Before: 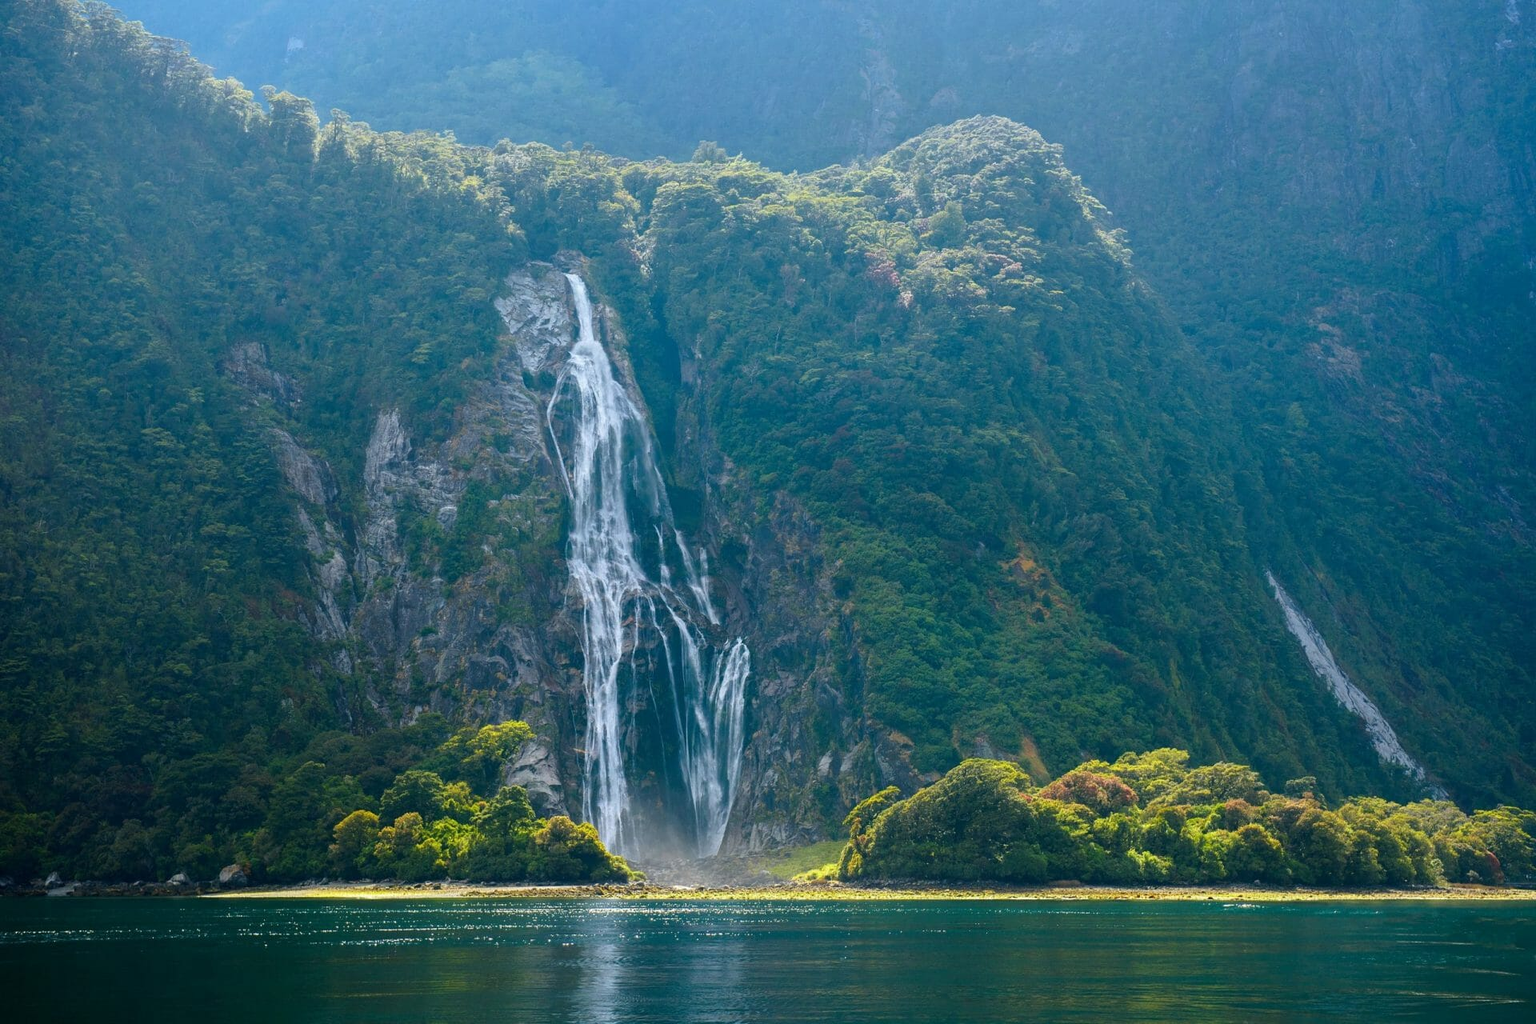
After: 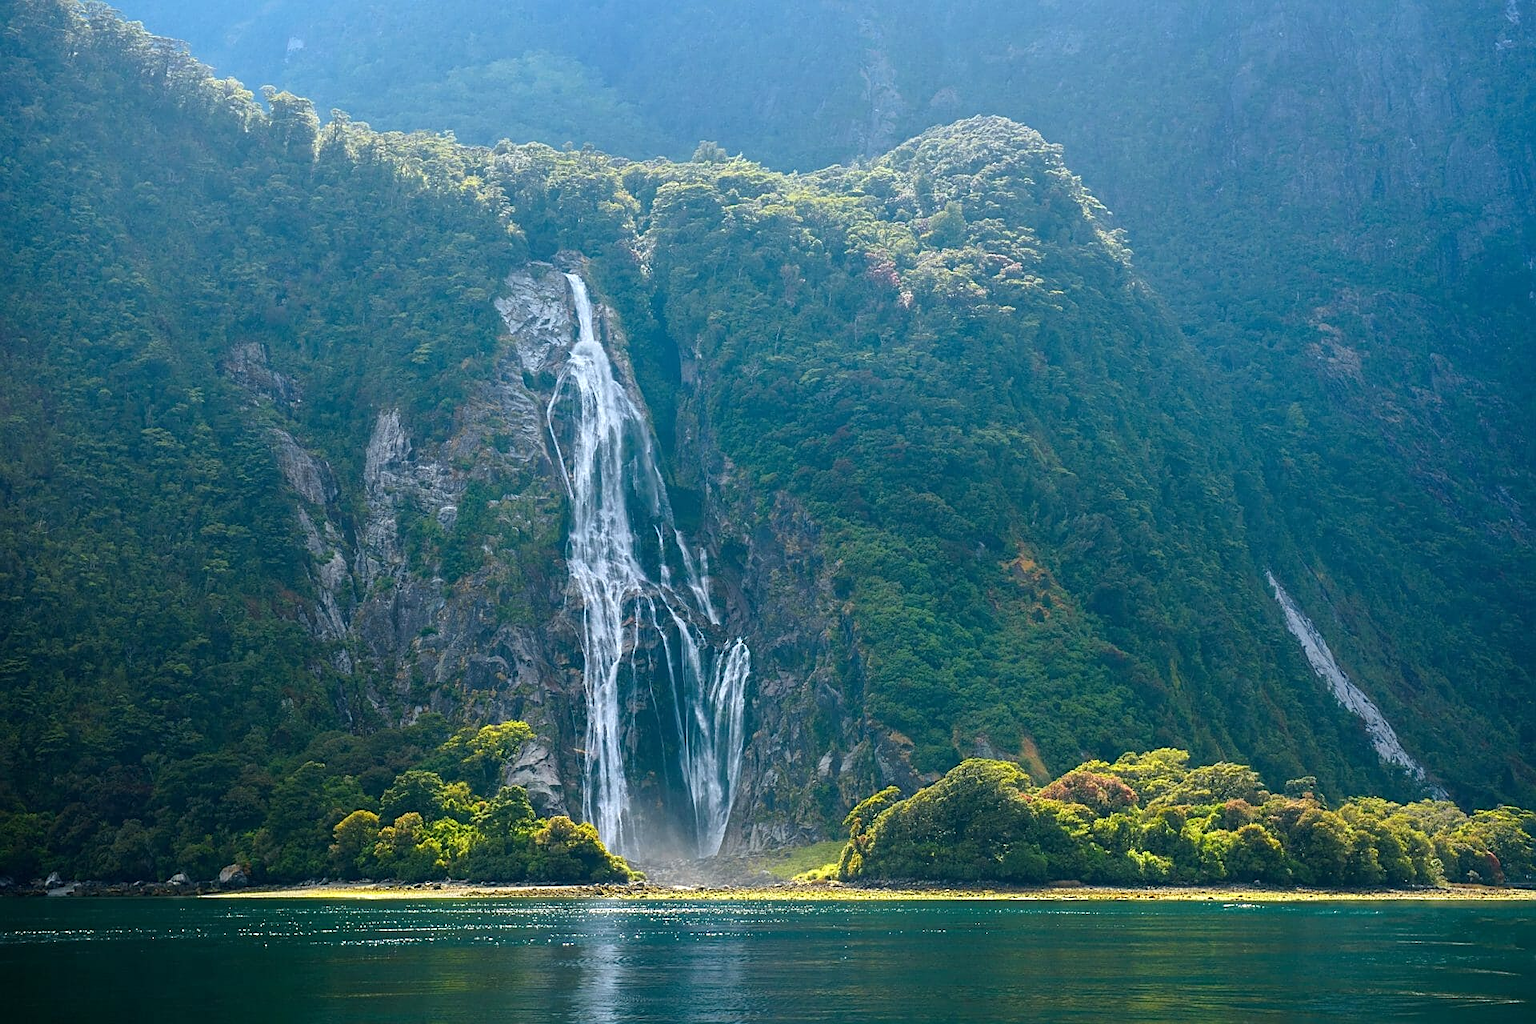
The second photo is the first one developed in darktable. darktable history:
sharpen: on, module defaults
exposure: exposure 0.2 EV, compensate highlight preservation false
